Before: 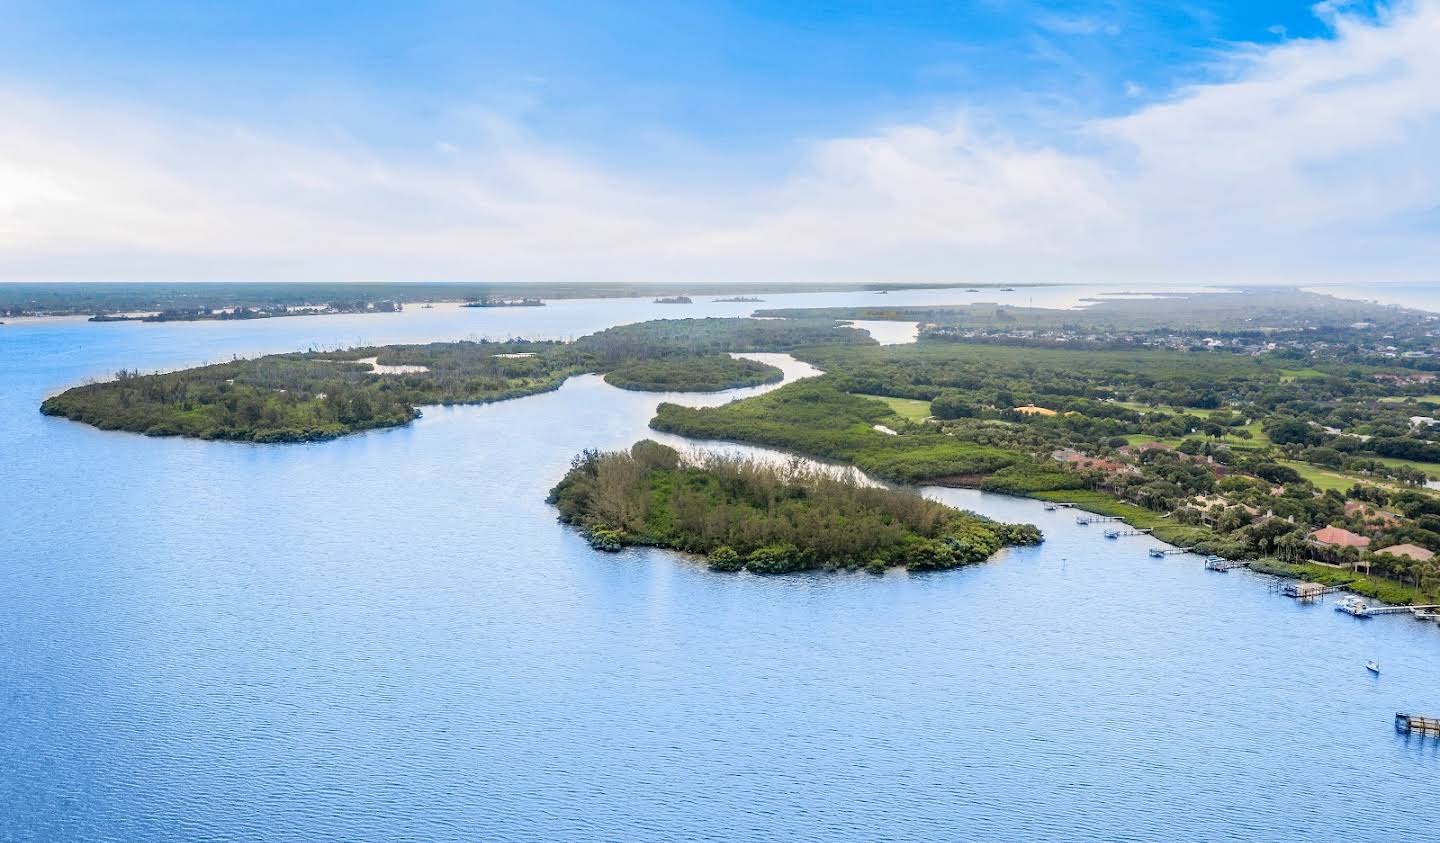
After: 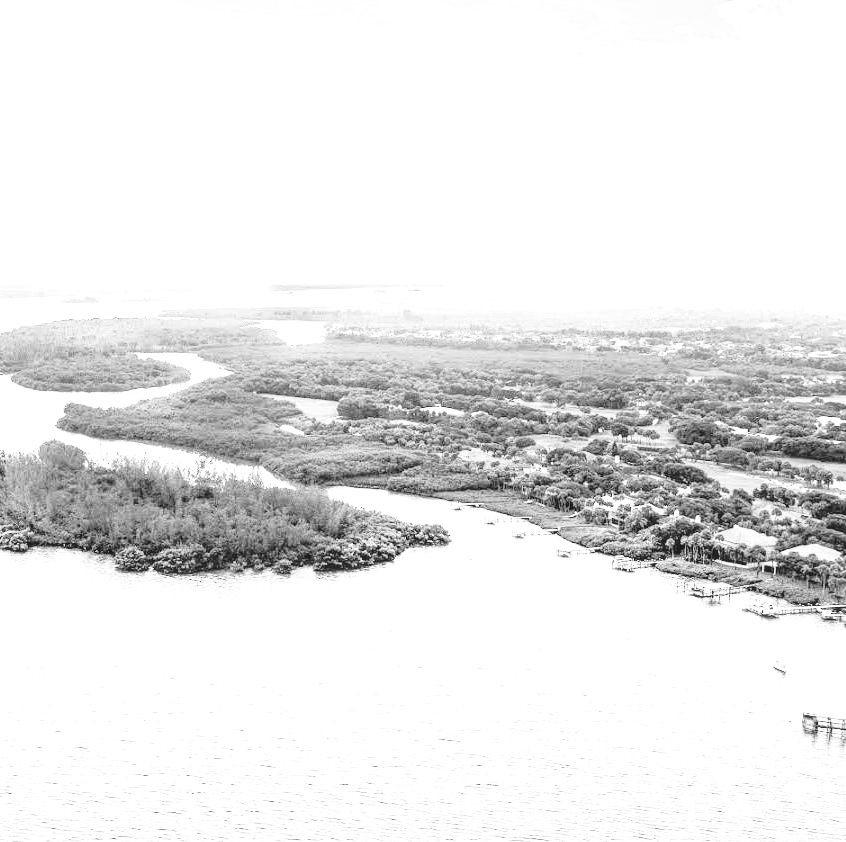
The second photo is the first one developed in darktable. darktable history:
color calibration: output gray [0.28, 0.41, 0.31, 0], illuminant custom, x 0.371, y 0.382, temperature 4283.53 K
crop: left 41.24%
local contrast: on, module defaults
base curve: curves: ch0 [(0, 0) (0.028, 0.03) (0.121, 0.232) (0.46, 0.748) (0.859, 0.968) (1, 1)], preserve colors none
exposure: black level correction -0.005, exposure 1.001 EV, compensate highlight preservation false
